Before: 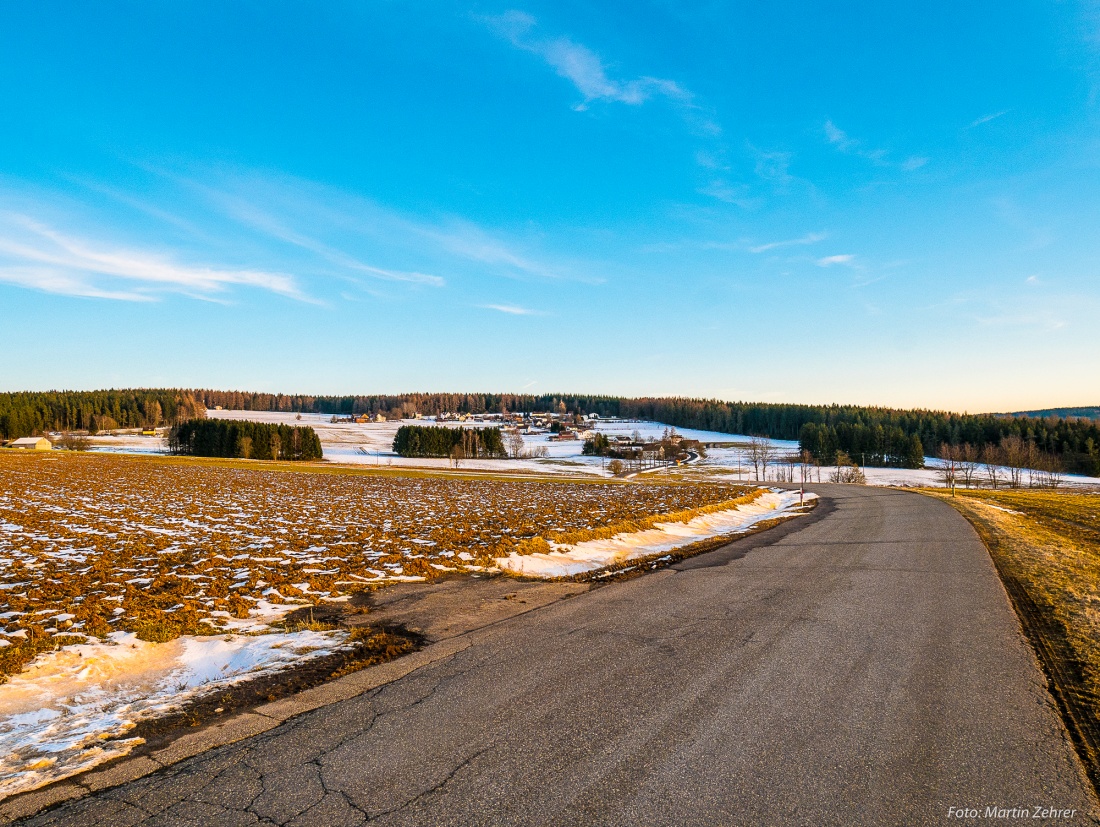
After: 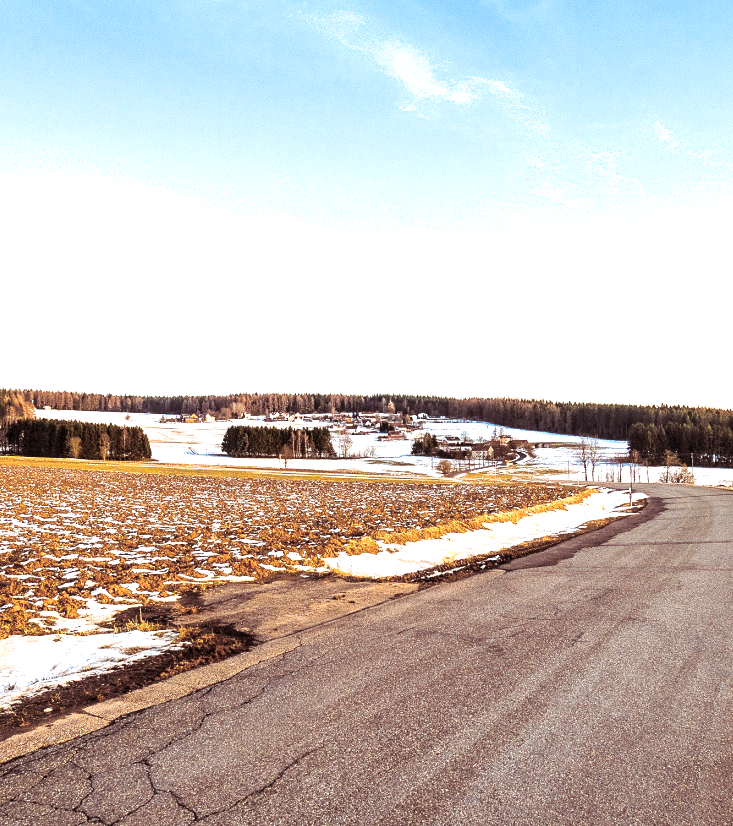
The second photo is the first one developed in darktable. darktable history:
contrast brightness saturation: contrast 0.11, saturation -0.17
split-toning: shadows › saturation 0.41, highlights › saturation 0, compress 33.55%
crop and rotate: left 15.546%, right 17.787%
exposure: exposure 1.061 EV, compensate highlight preservation false
